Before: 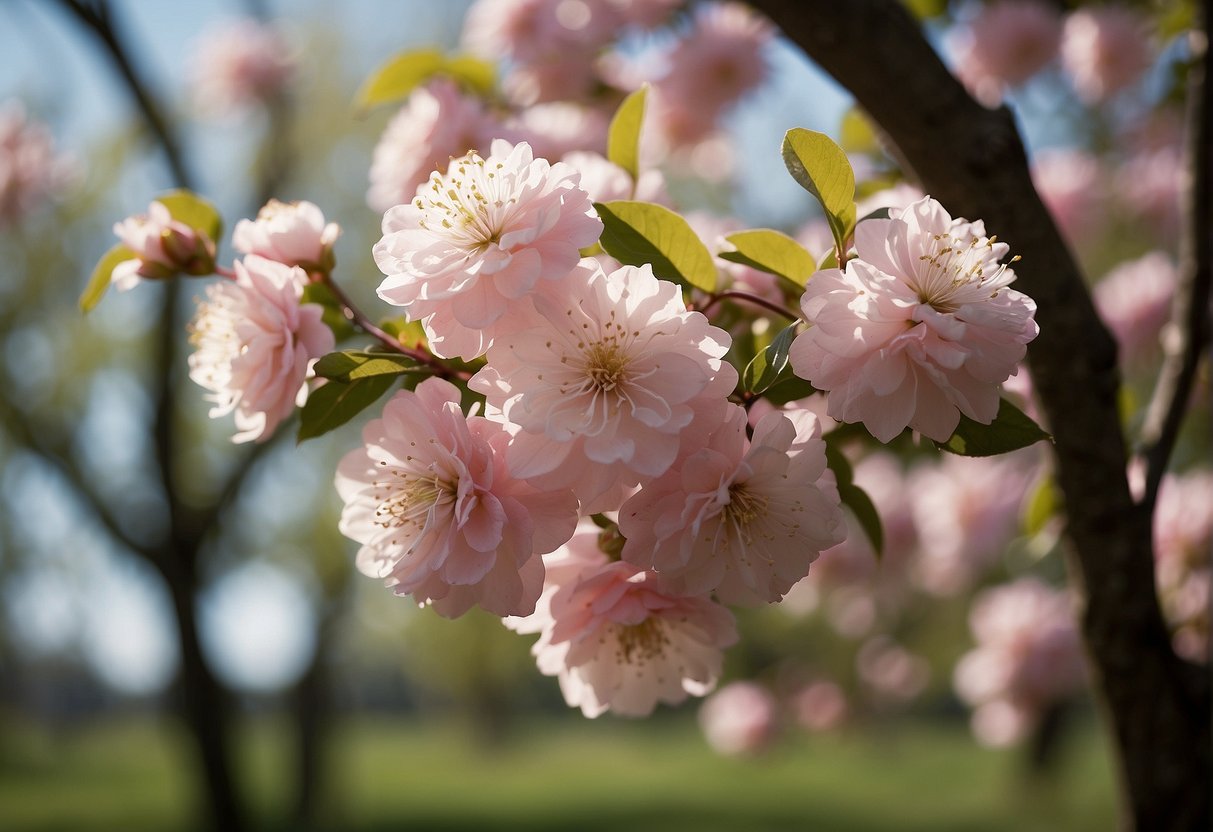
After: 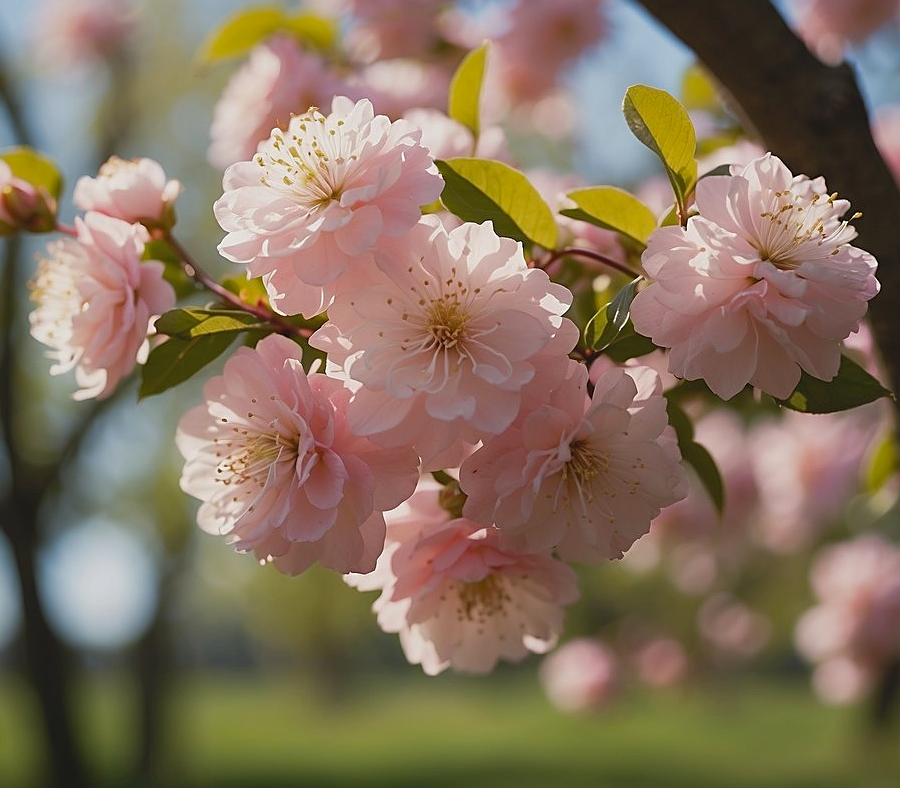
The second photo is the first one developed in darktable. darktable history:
sharpen: on, module defaults
lowpass: radius 0.1, contrast 0.85, saturation 1.1, unbound 0
shadows and highlights: shadows 10, white point adjustment 1, highlights -40
crop and rotate: left 13.15%, top 5.251%, right 12.609%
